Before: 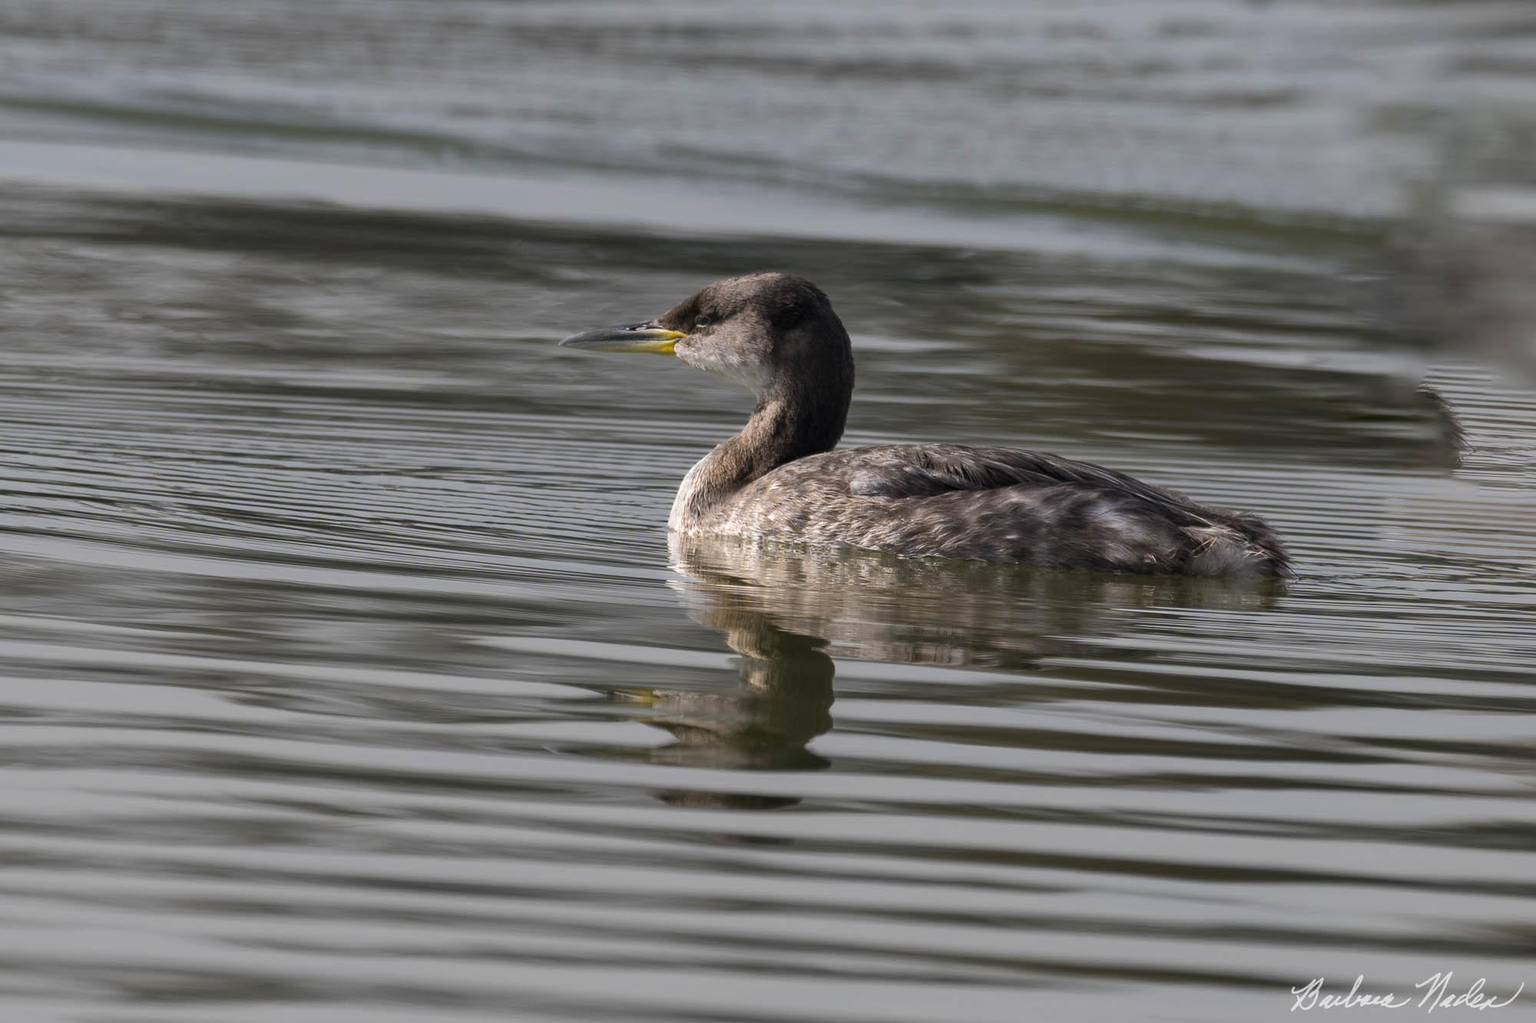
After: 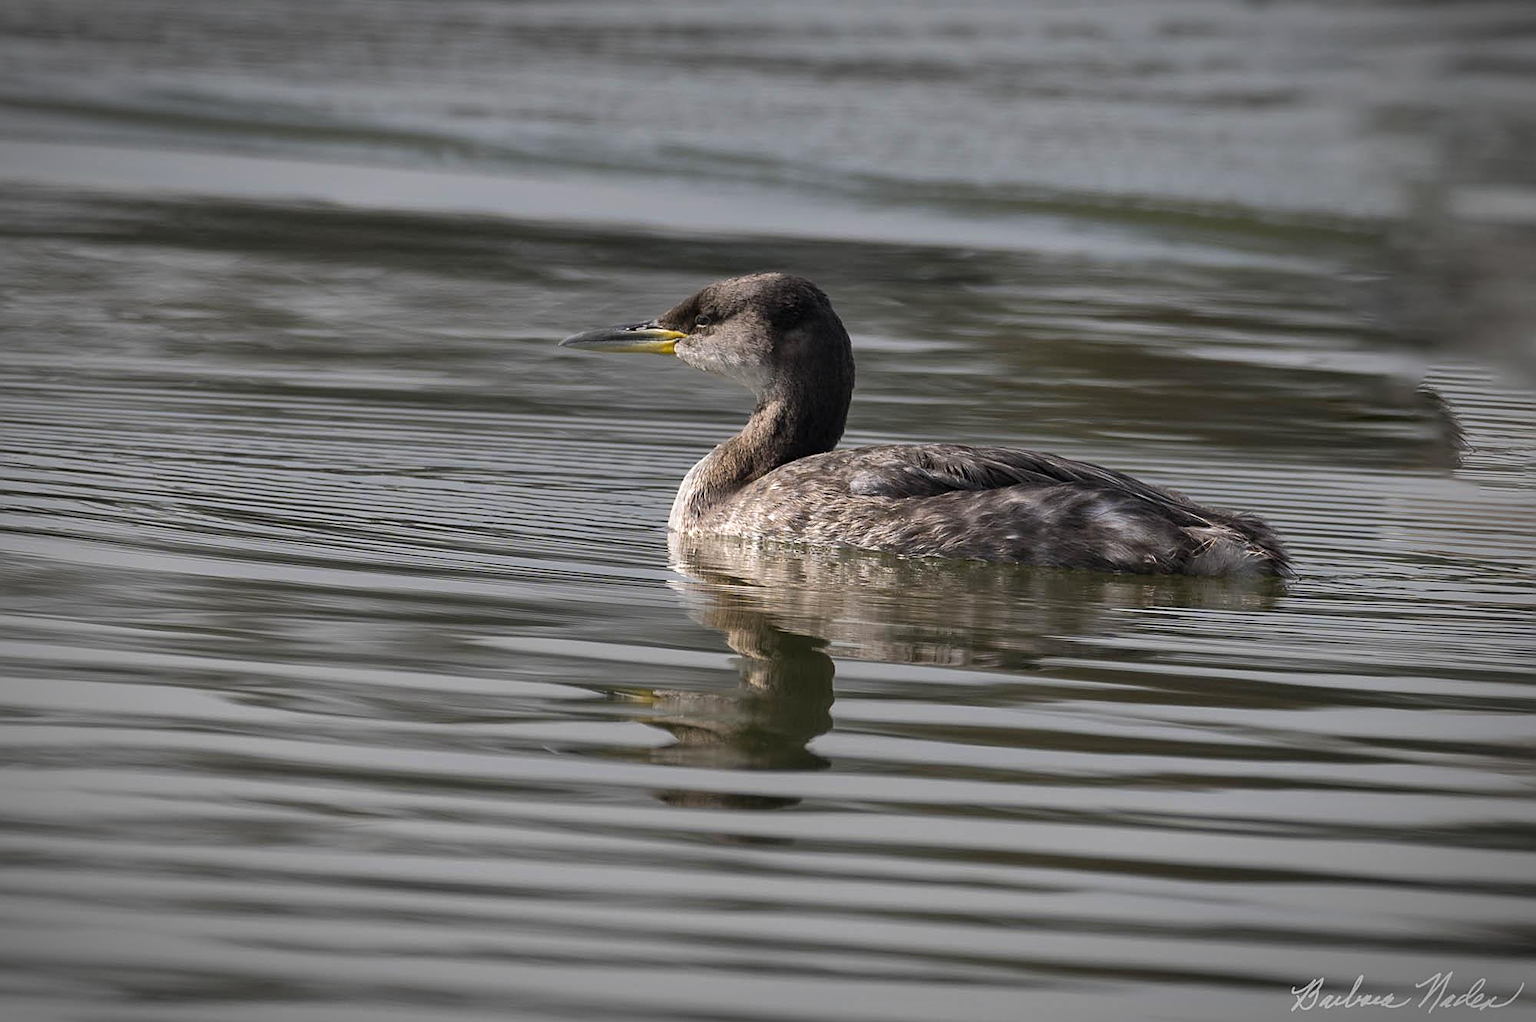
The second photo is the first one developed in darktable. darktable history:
sharpen: on, module defaults
vignetting: automatic ratio true
shadows and highlights: shadows 37.67, highlights -26.66, soften with gaussian
